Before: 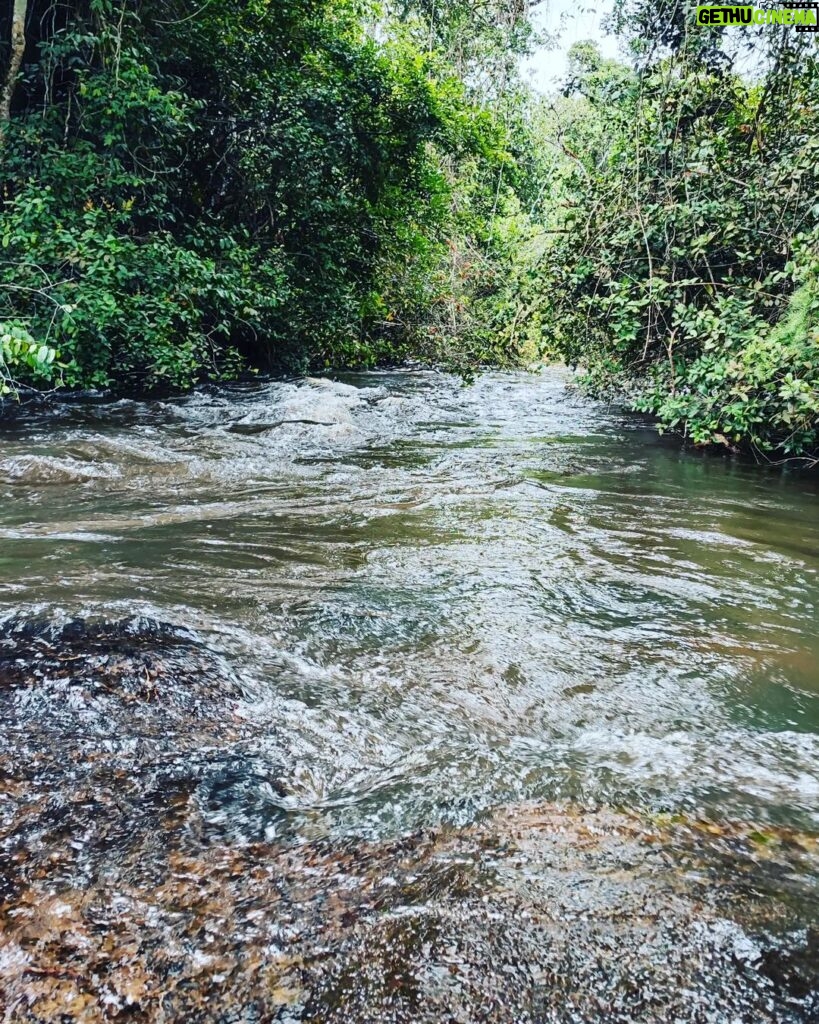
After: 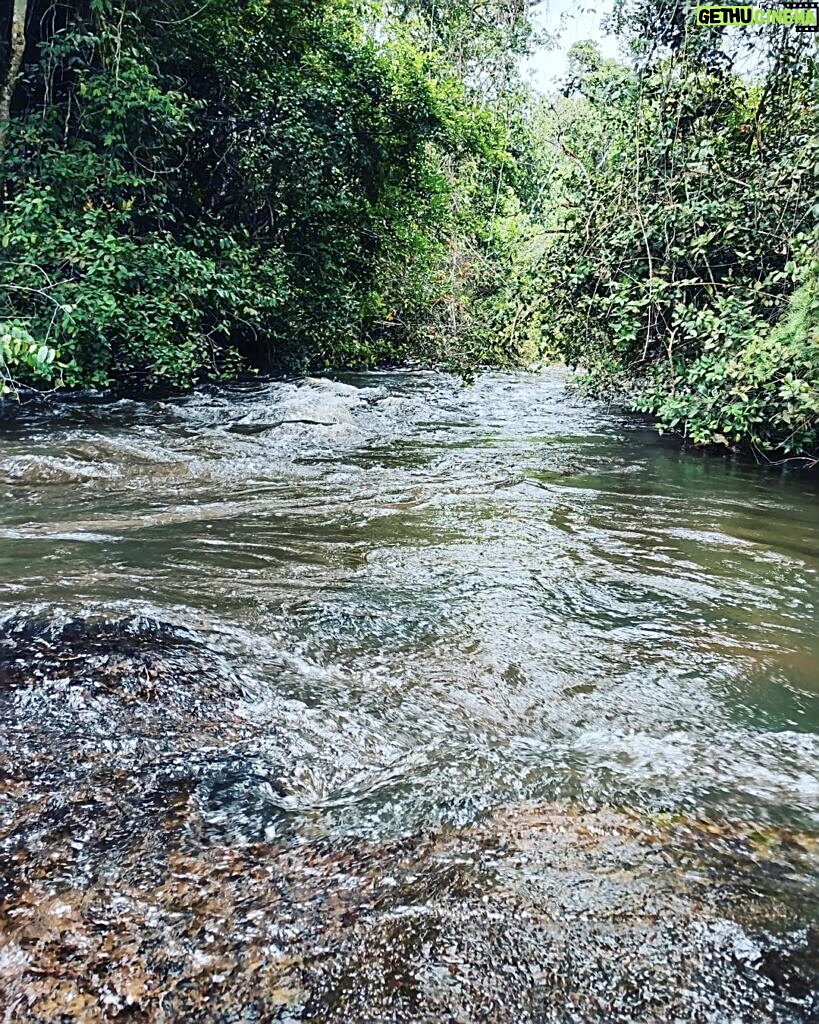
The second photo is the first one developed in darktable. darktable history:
sharpen: on, module defaults
color balance rgb: shadows lift › chroma 1.727%, shadows lift › hue 264.12°, power › hue 310.28°, perceptual saturation grading › global saturation -32.692%, global vibrance 40.538%
